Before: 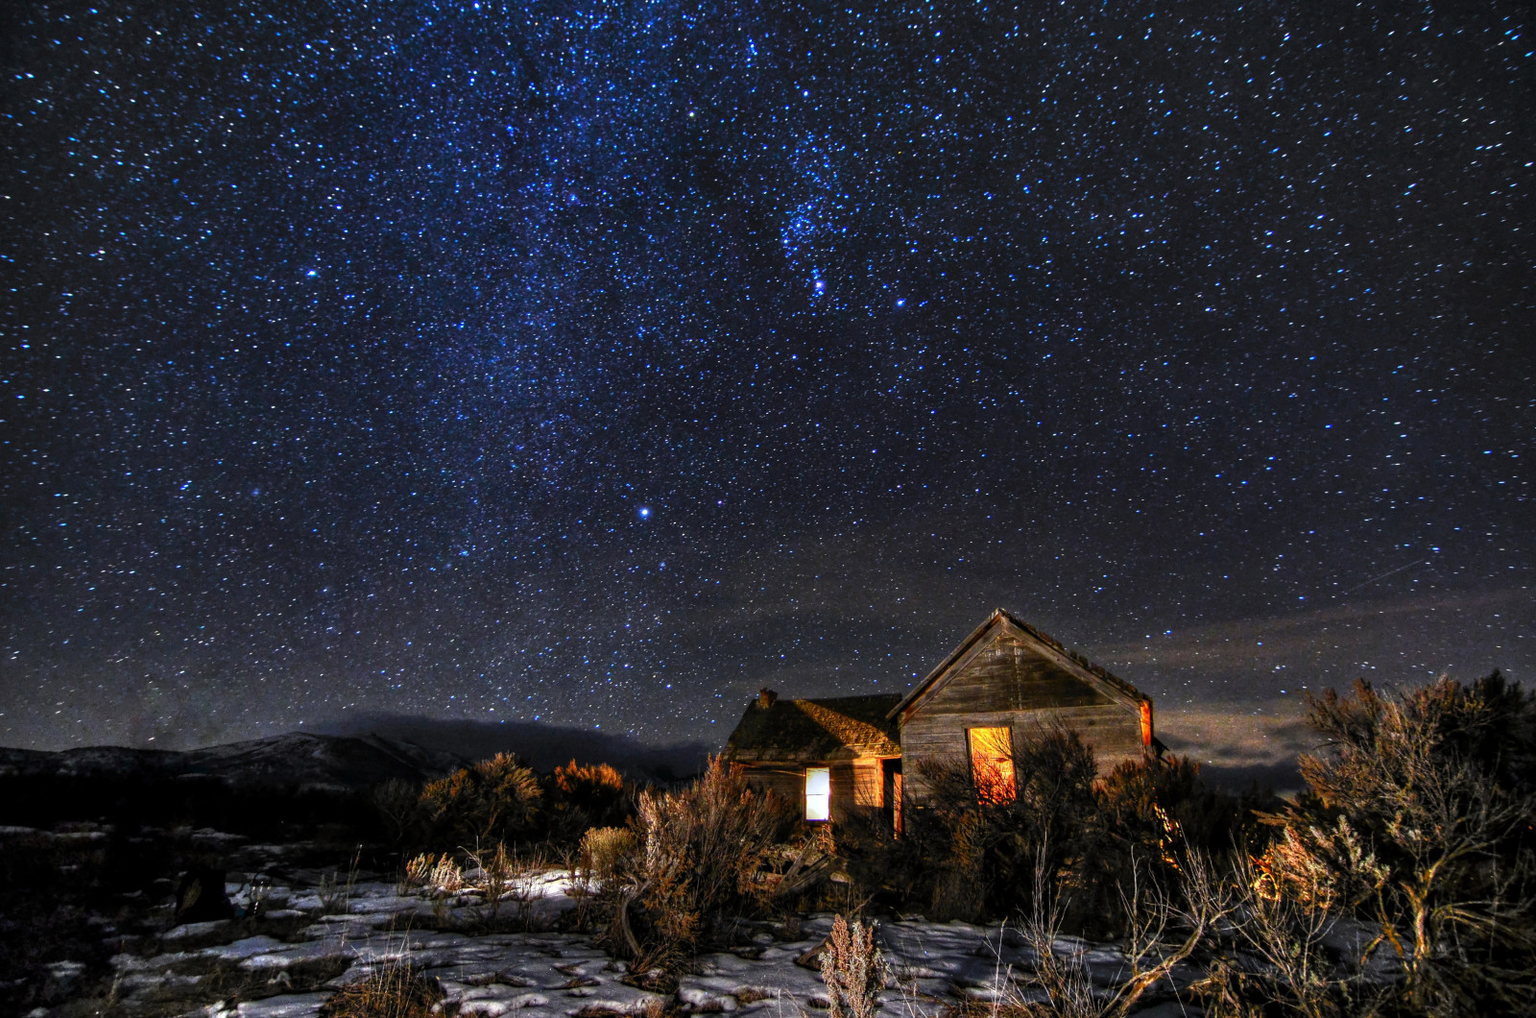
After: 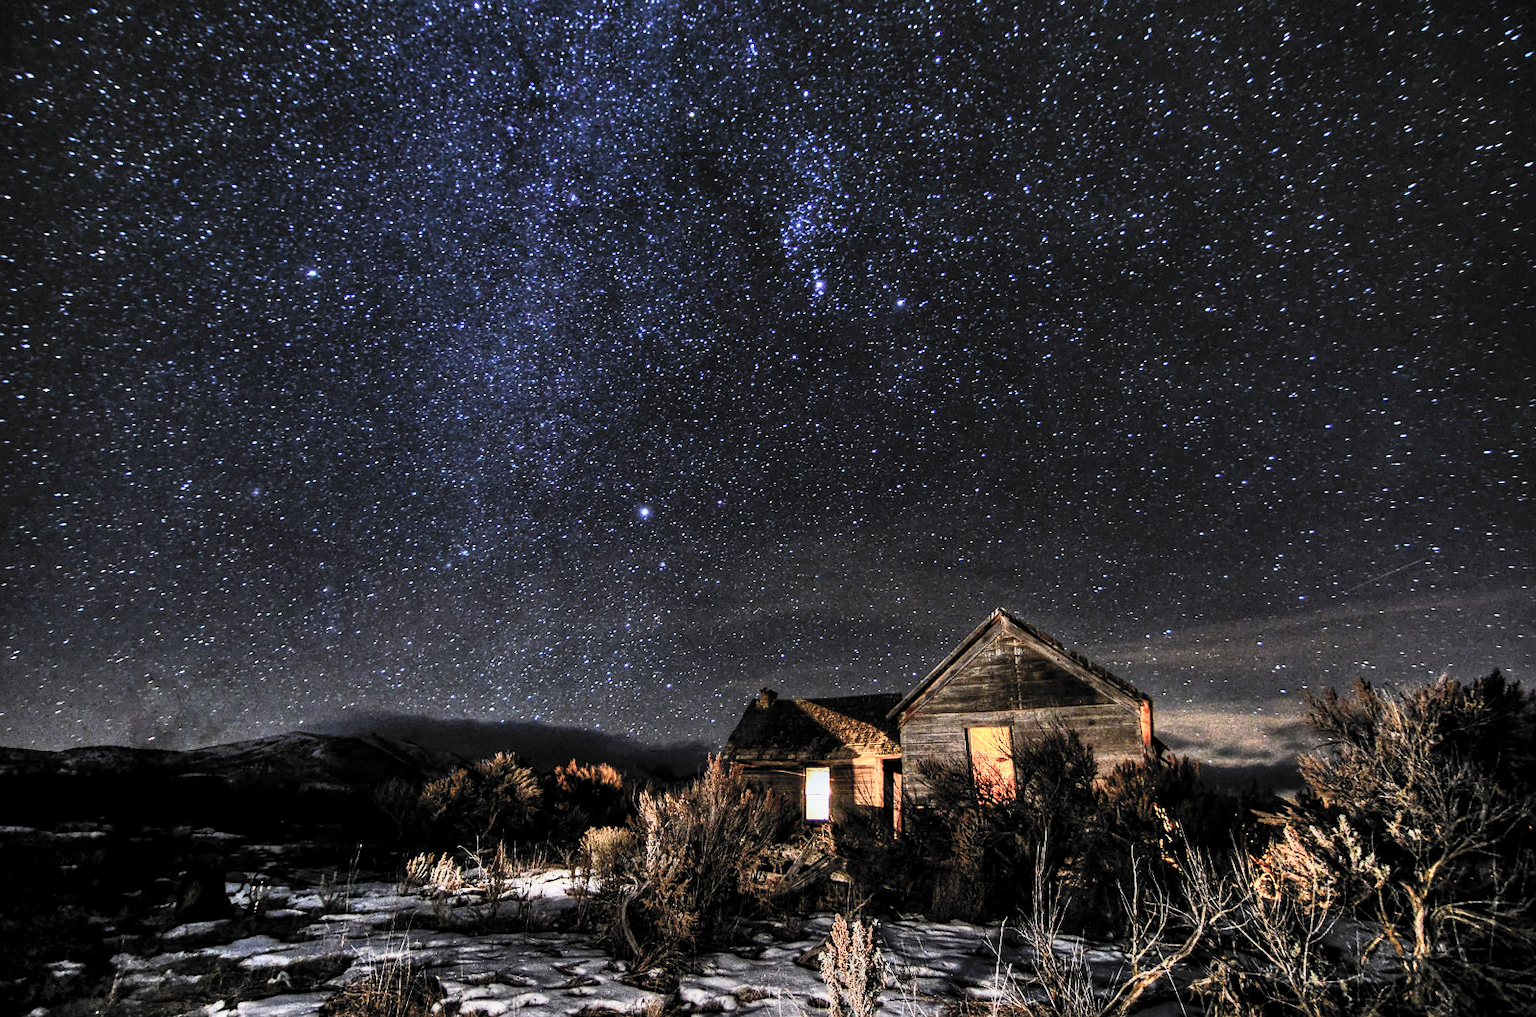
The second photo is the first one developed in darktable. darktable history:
filmic rgb: middle gray luminance 29.87%, black relative exposure -9 EV, white relative exposure 7.01 EV, threshold 3.04 EV, target black luminance 0%, hardness 2.95, latitude 2.91%, contrast 0.963, highlights saturation mix 3.67%, shadows ↔ highlights balance 12.16%, enable highlight reconstruction true
contrast brightness saturation: contrast 0.42, brightness 0.55, saturation -0.205
sharpen: radius 1.31, amount 0.301, threshold 0.211
